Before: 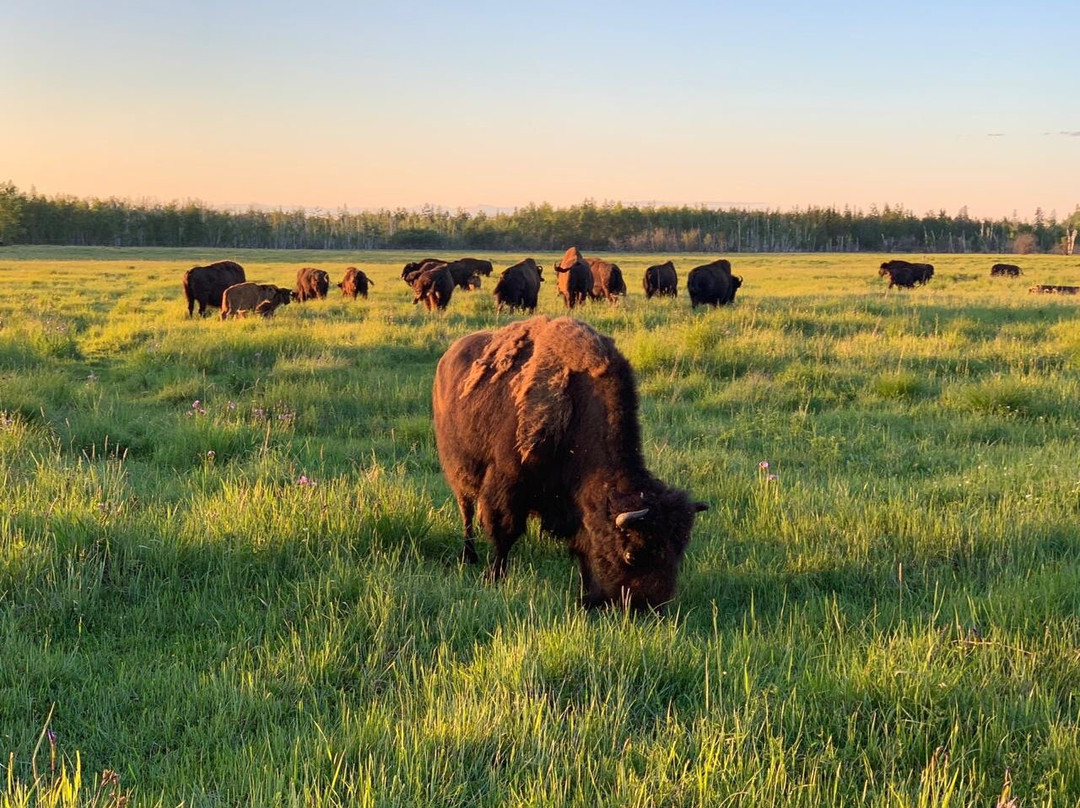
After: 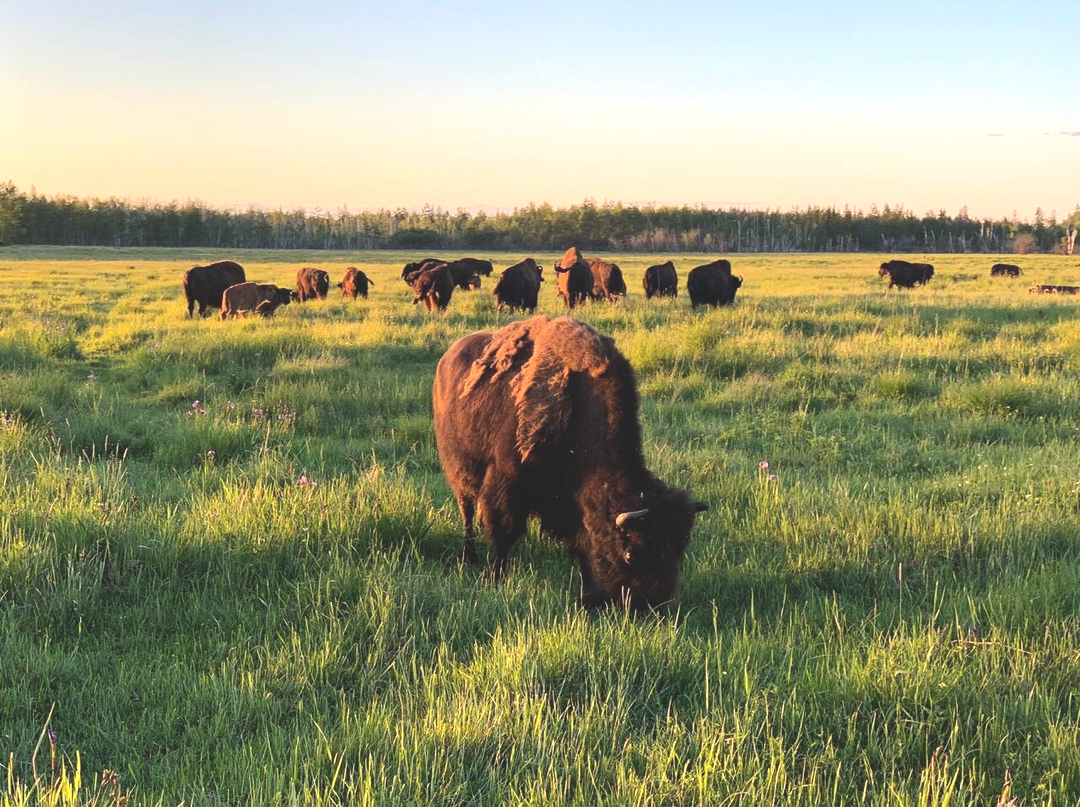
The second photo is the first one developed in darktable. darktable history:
tone equalizer: -8 EV -0.408 EV, -7 EV -0.392 EV, -6 EV -0.326 EV, -5 EV -0.2 EV, -3 EV 0.223 EV, -2 EV 0.316 EV, -1 EV 0.409 EV, +0 EV 0.445 EV, edges refinement/feathering 500, mask exposure compensation -1.57 EV, preserve details no
crop: bottom 0.059%
exposure: black level correction -0.023, exposure -0.038 EV, compensate exposure bias true, compensate highlight preservation false
